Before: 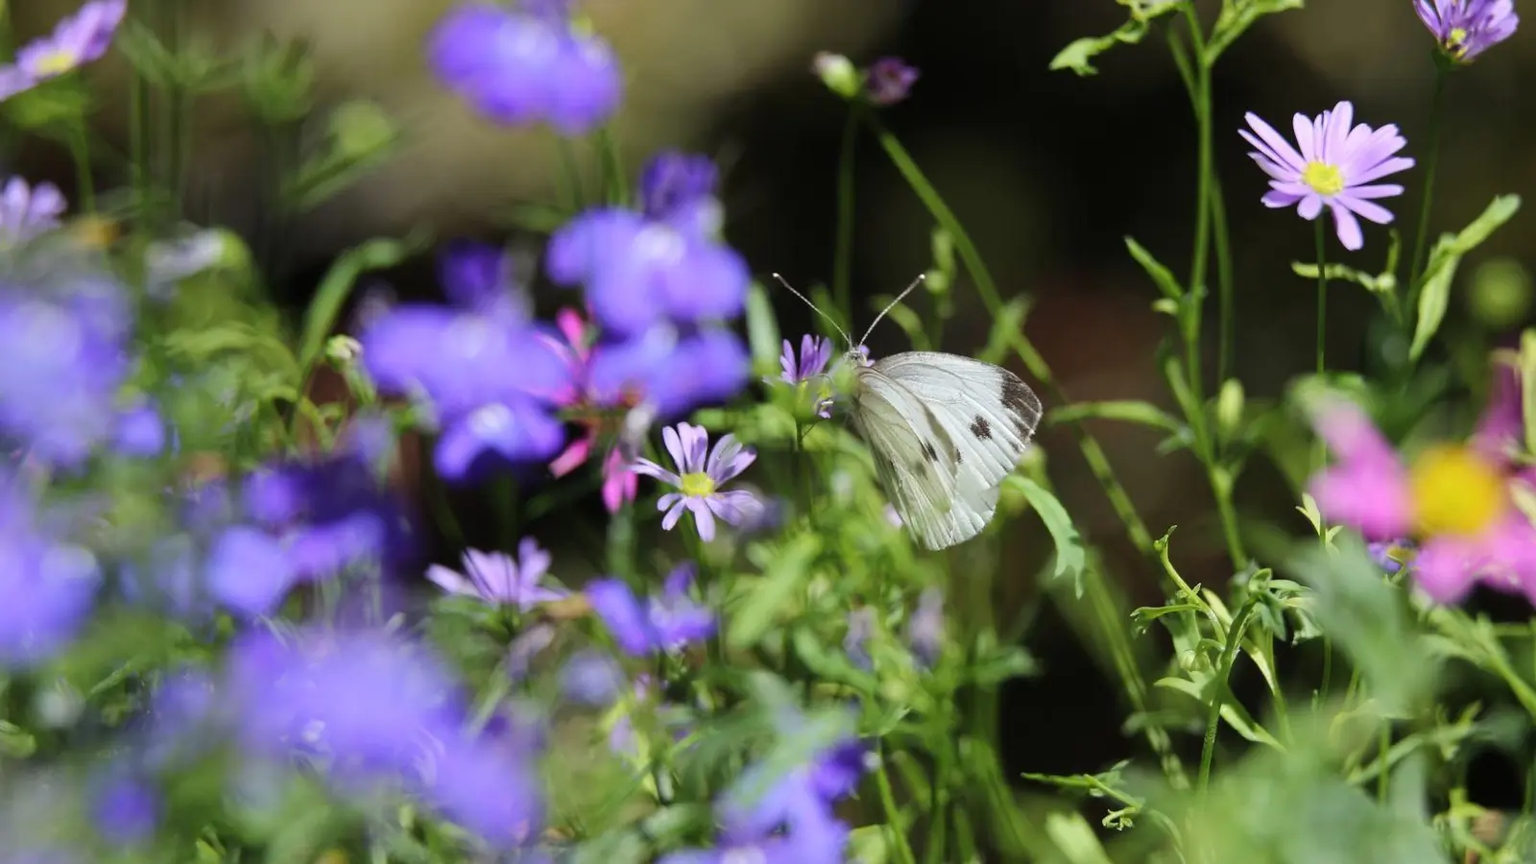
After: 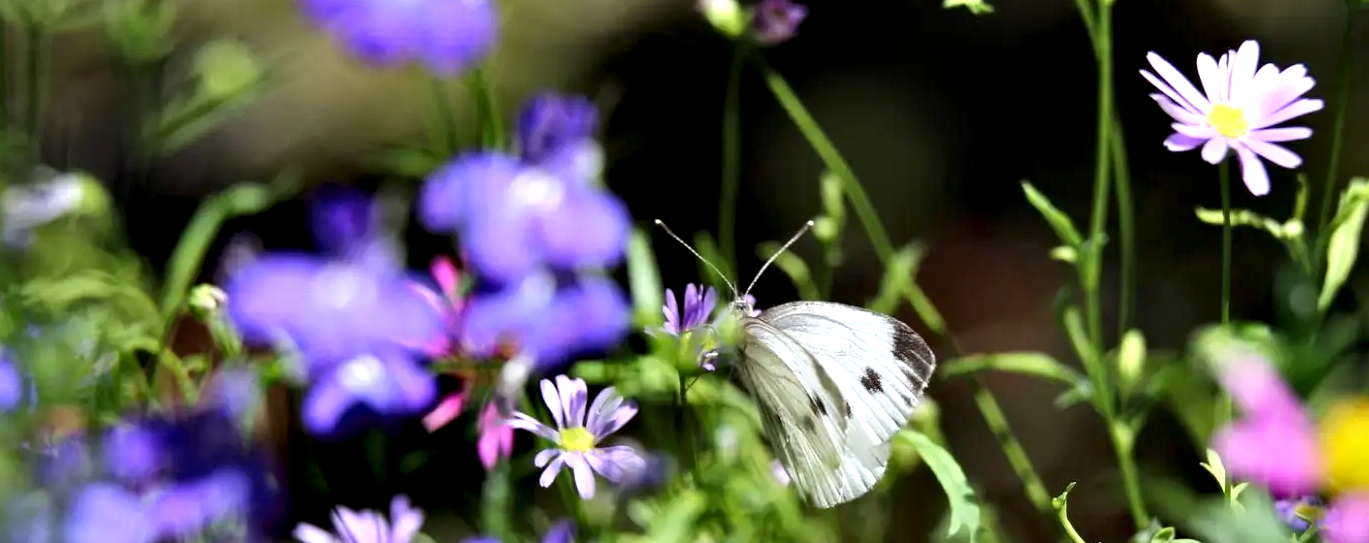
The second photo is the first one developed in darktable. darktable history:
contrast equalizer: octaves 7, y [[0.6 ×6], [0.55 ×6], [0 ×6], [0 ×6], [0 ×6]]
crop and rotate: left 9.415%, top 7.239%, right 5.017%, bottom 32.401%
